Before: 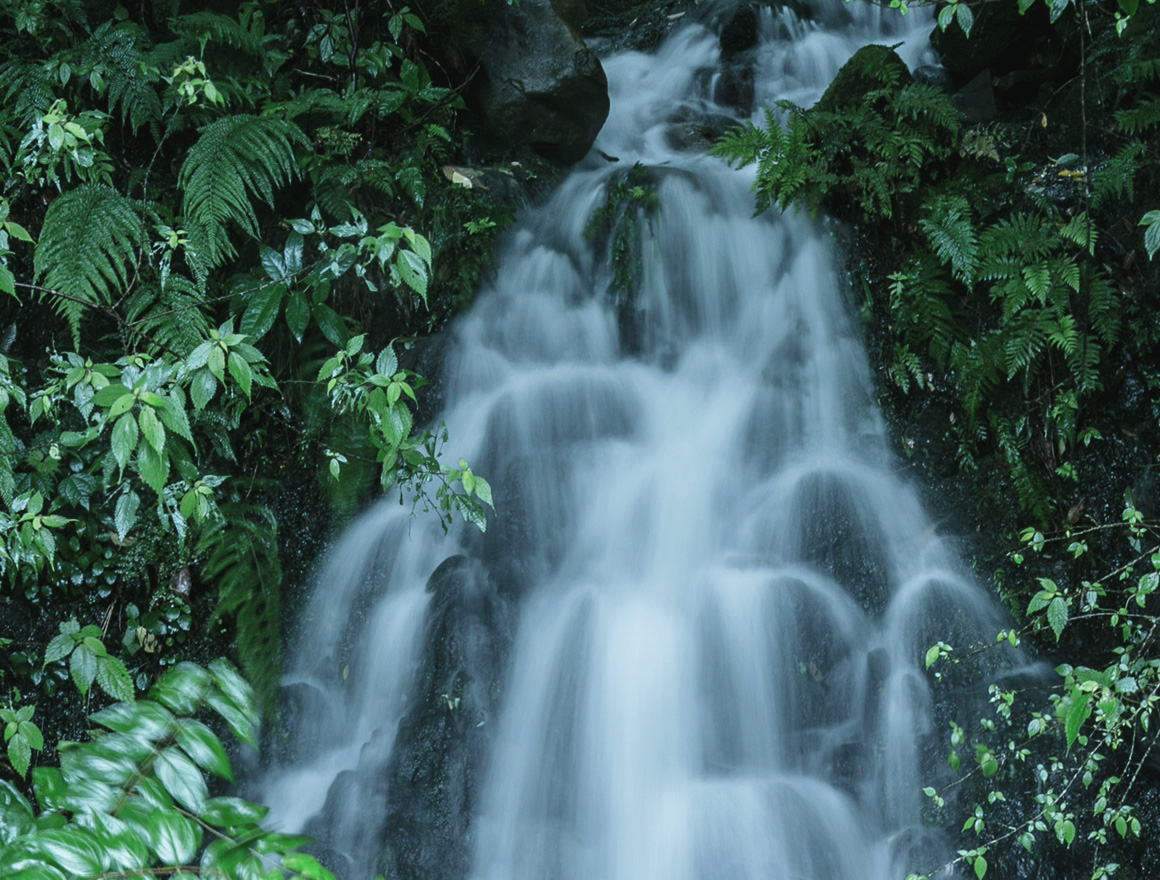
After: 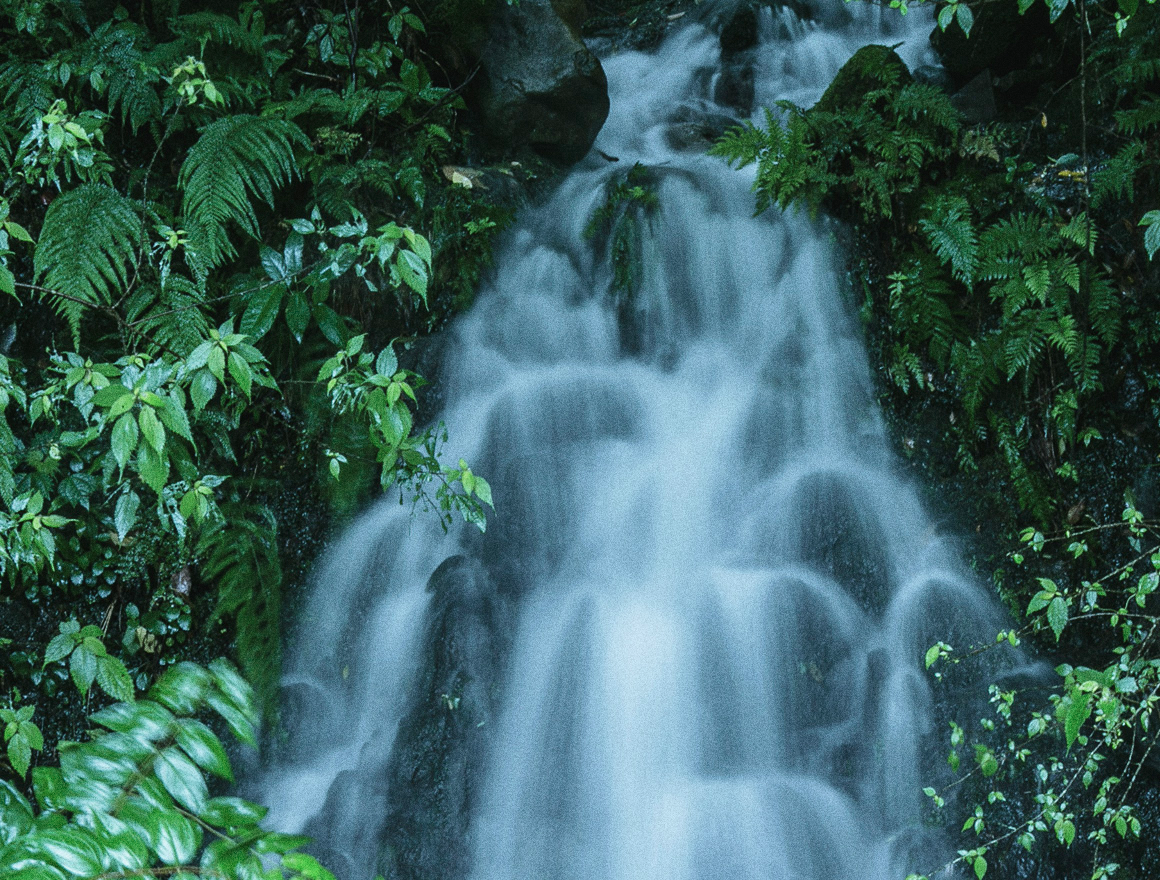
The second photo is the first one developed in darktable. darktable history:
velvia: on, module defaults
grain: coarseness 0.09 ISO, strength 40%
